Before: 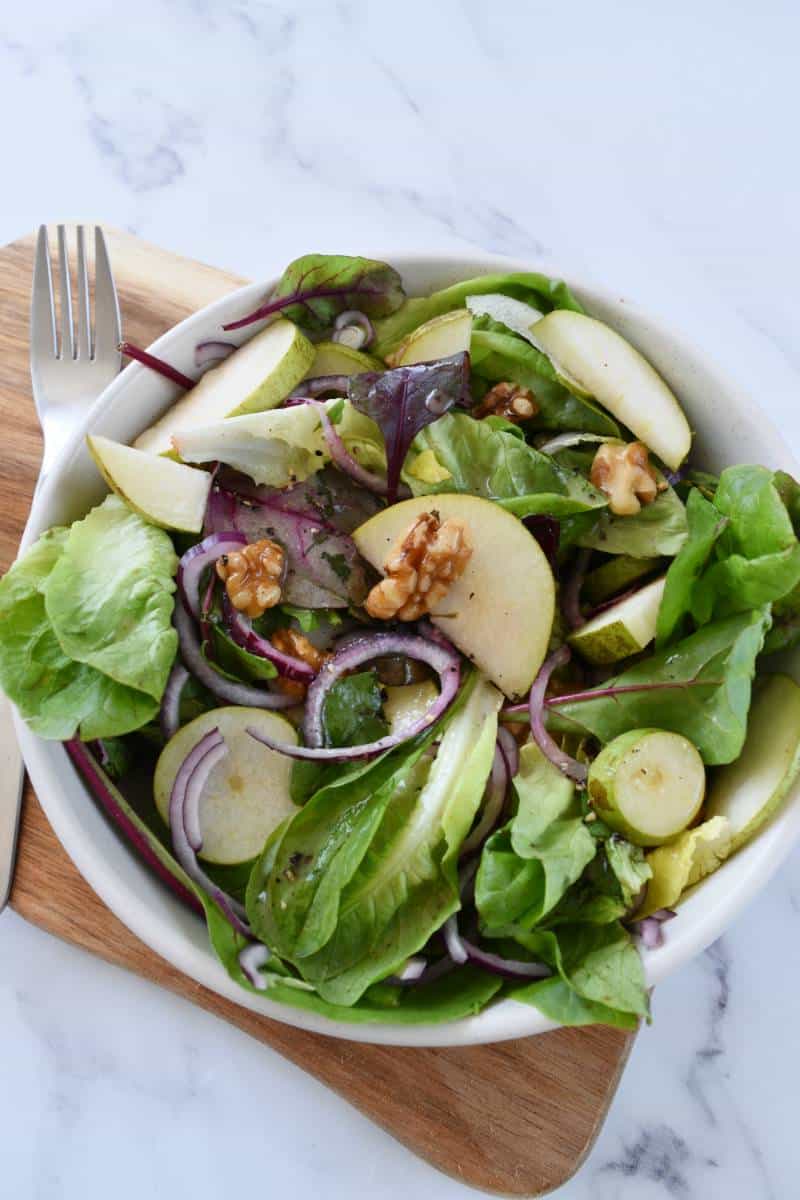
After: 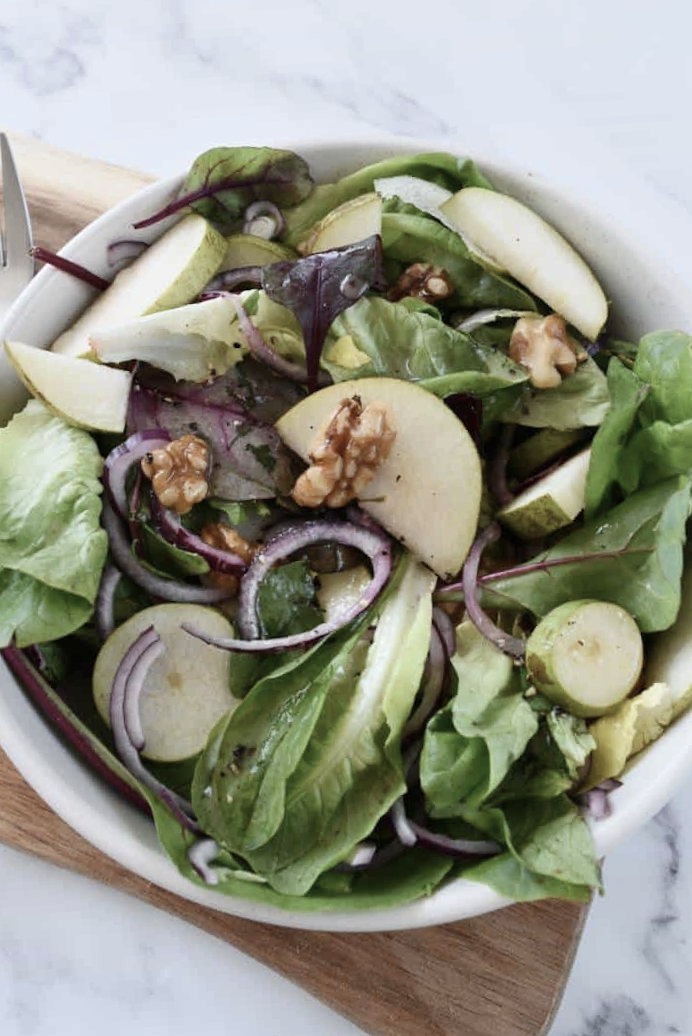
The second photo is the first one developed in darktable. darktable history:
contrast brightness saturation: contrast 0.103, saturation -0.374
crop and rotate: angle 3.56°, left 5.532%, top 5.719%
